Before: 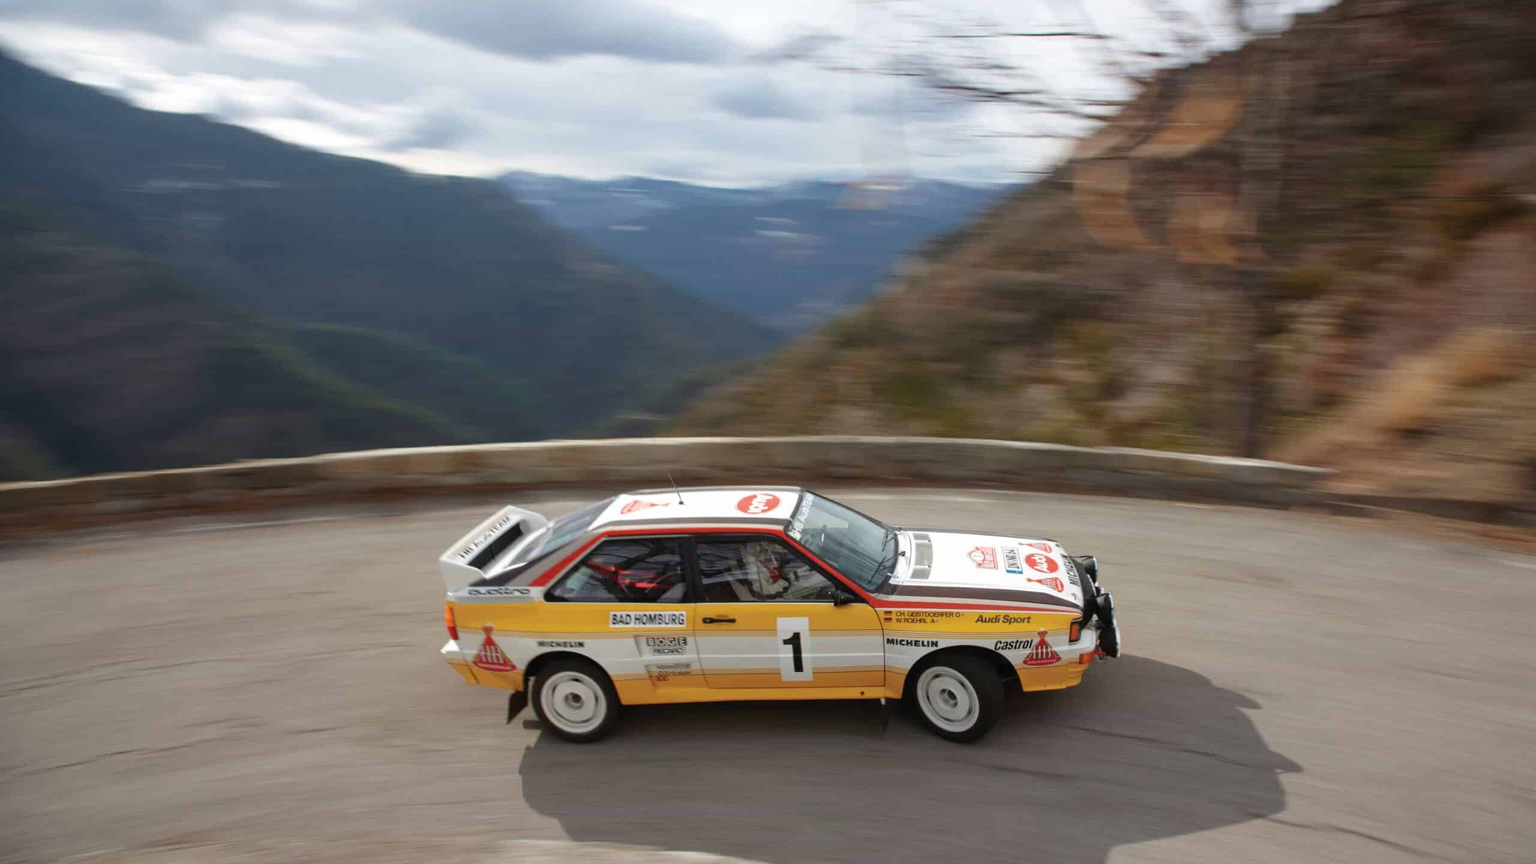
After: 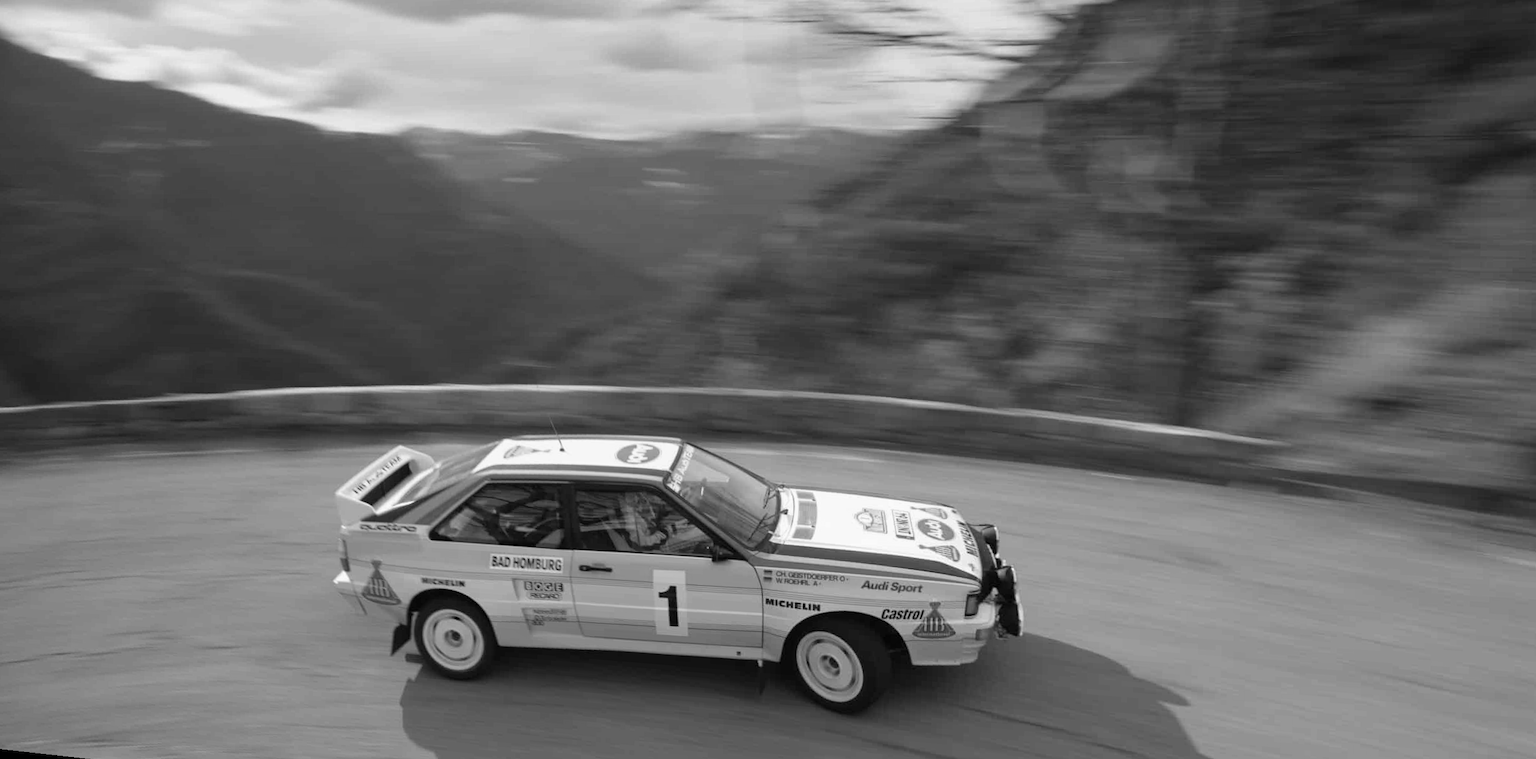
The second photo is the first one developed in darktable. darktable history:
graduated density: density 0.38 EV, hardness 21%, rotation -6.11°, saturation 32%
rotate and perspective: rotation 1.69°, lens shift (vertical) -0.023, lens shift (horizontal) -0.291, crop left 0.025, crop right 0.988, crop top 0.092, crop bottom 0.842
monochrome: on, module defaults
